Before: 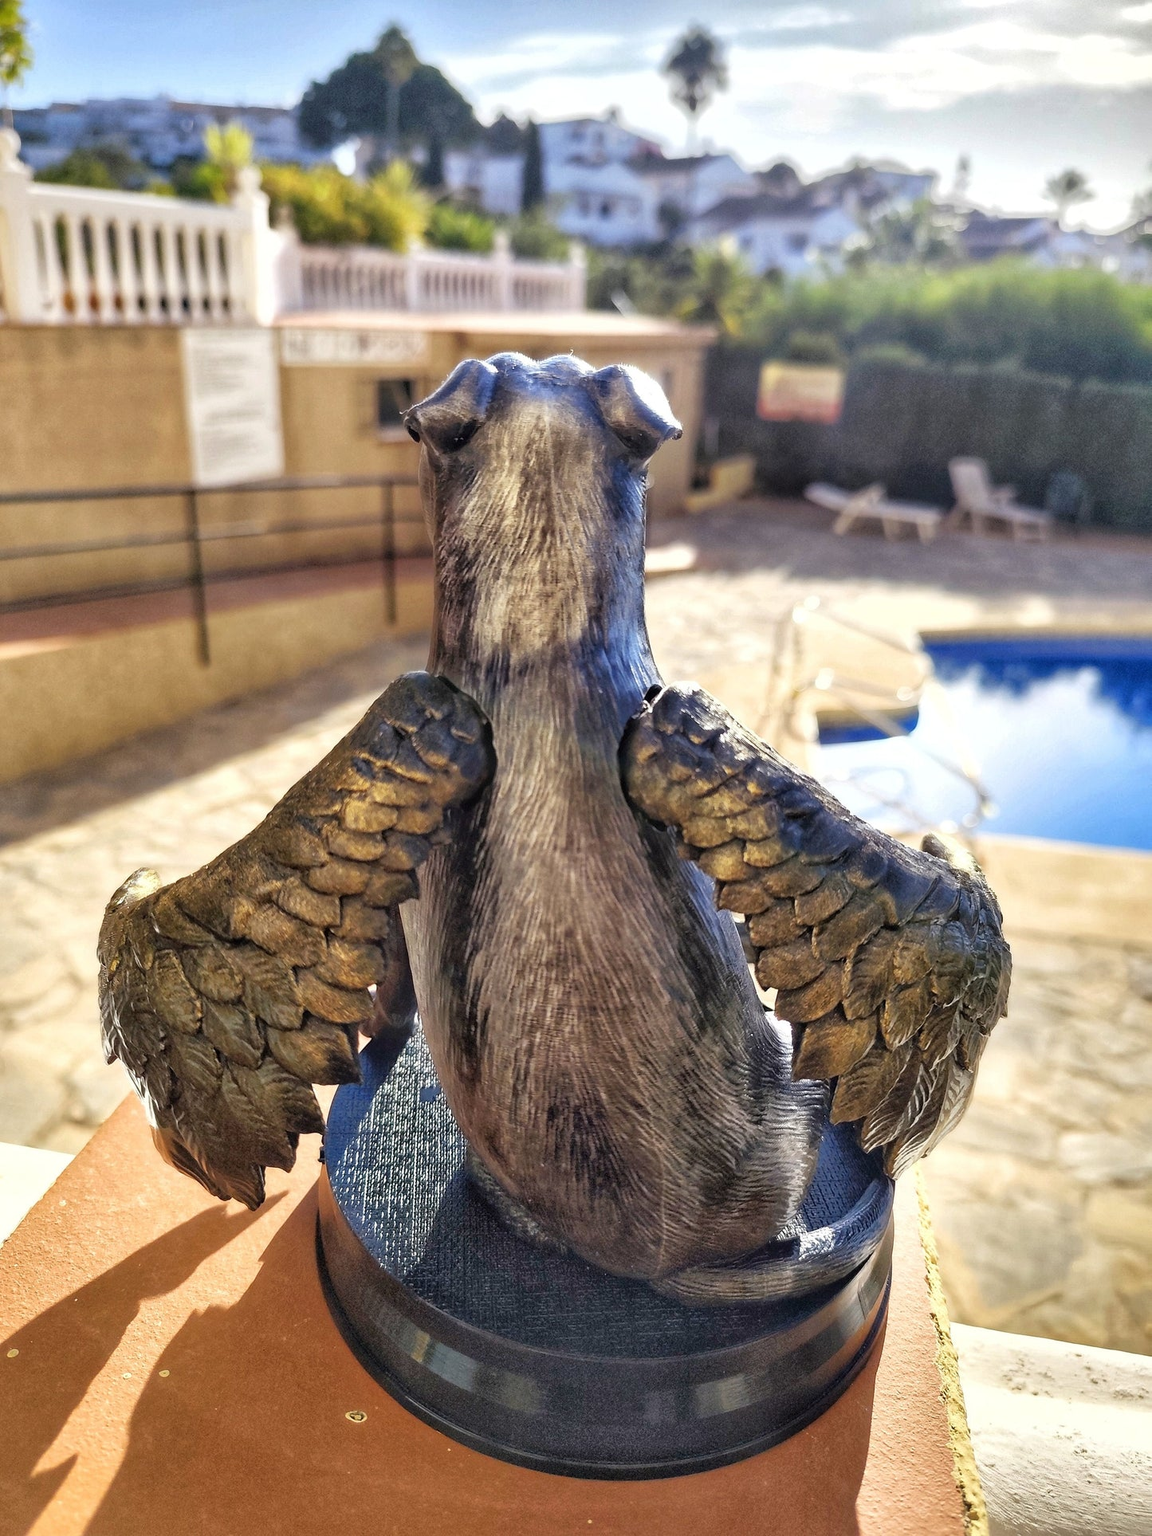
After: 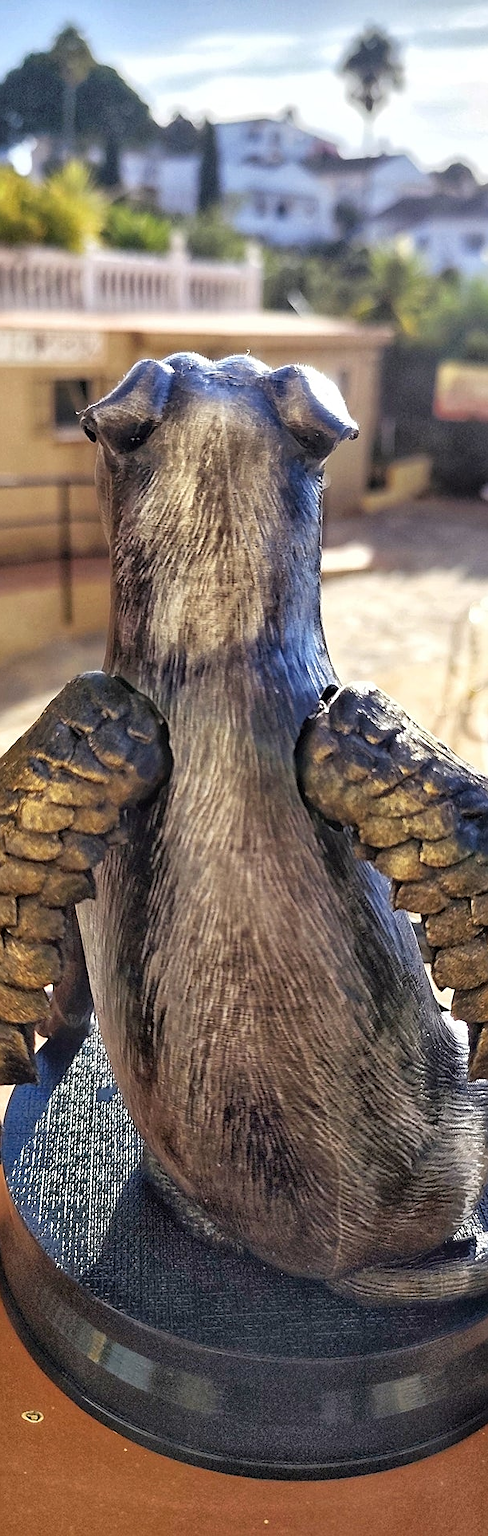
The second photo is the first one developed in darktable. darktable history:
crop: left 28.143%, right 29.411%
sharpen: on, module defaults
